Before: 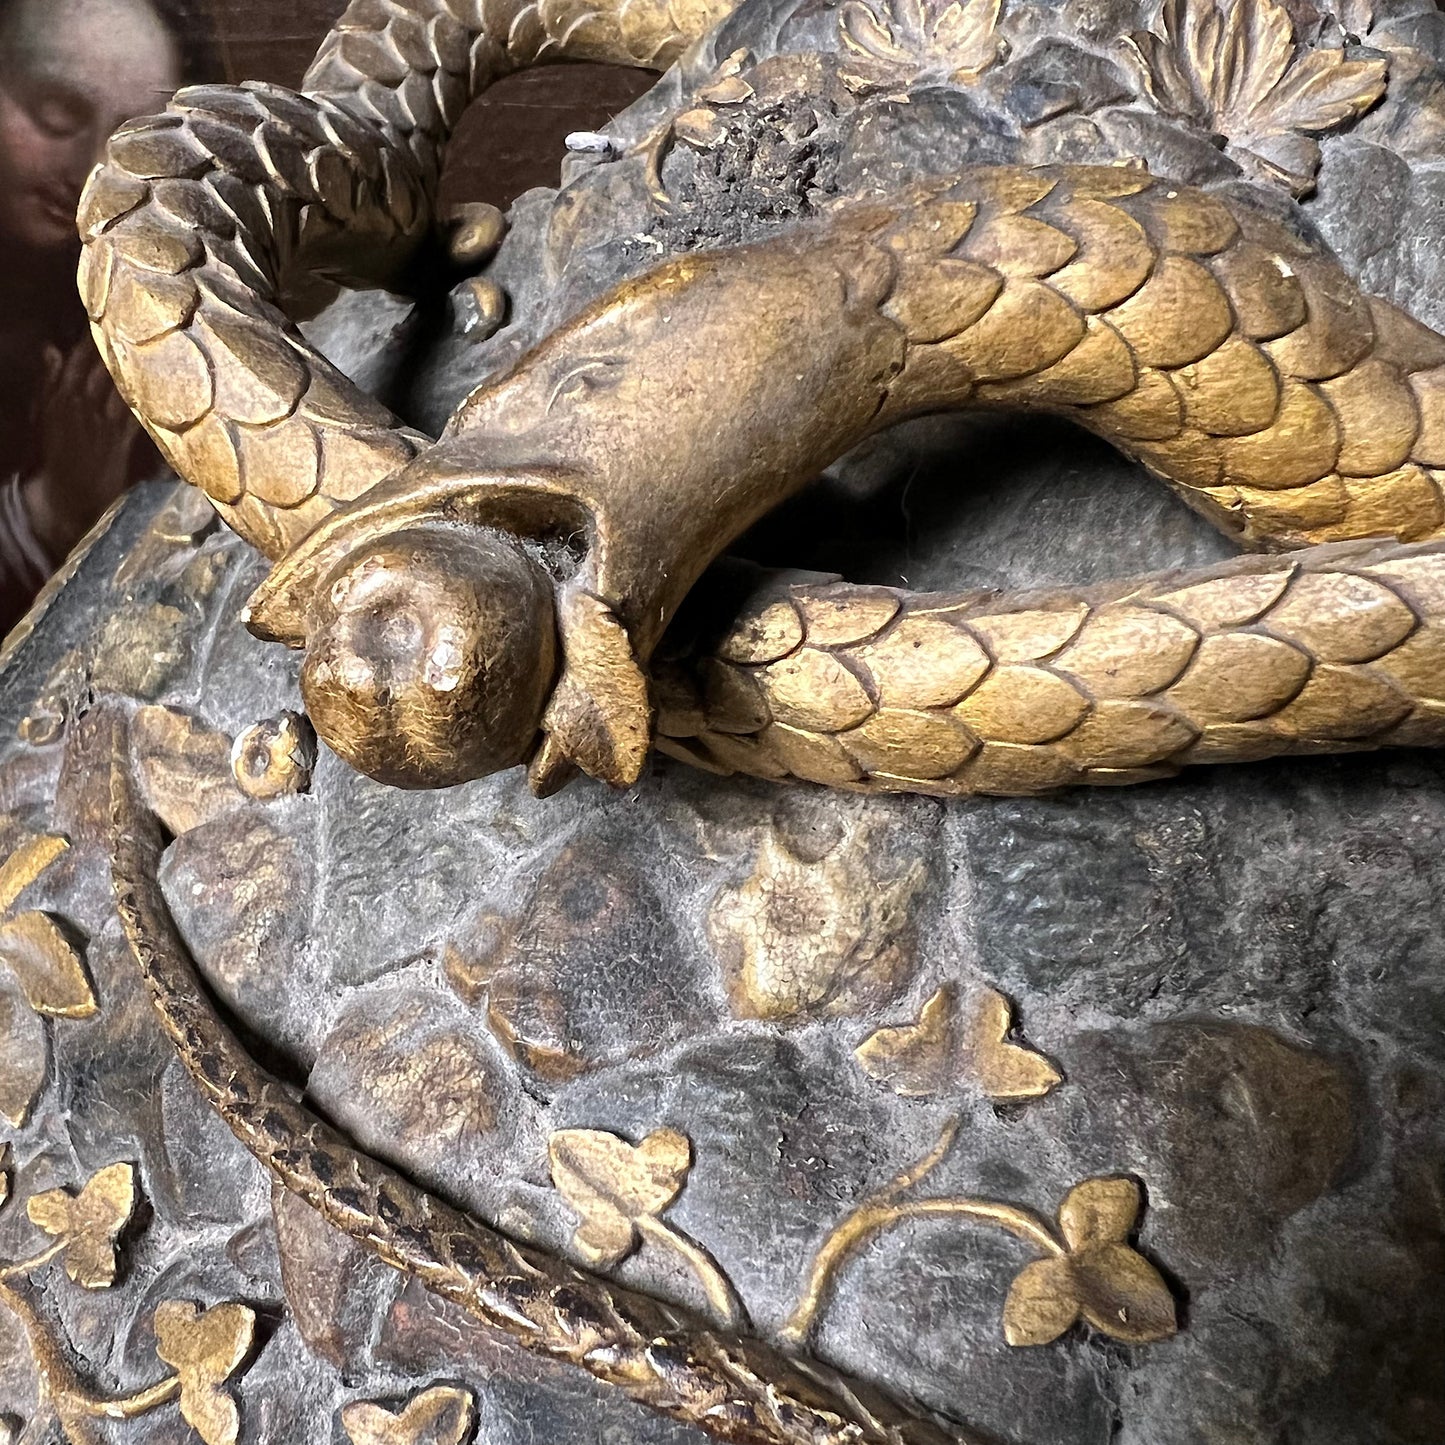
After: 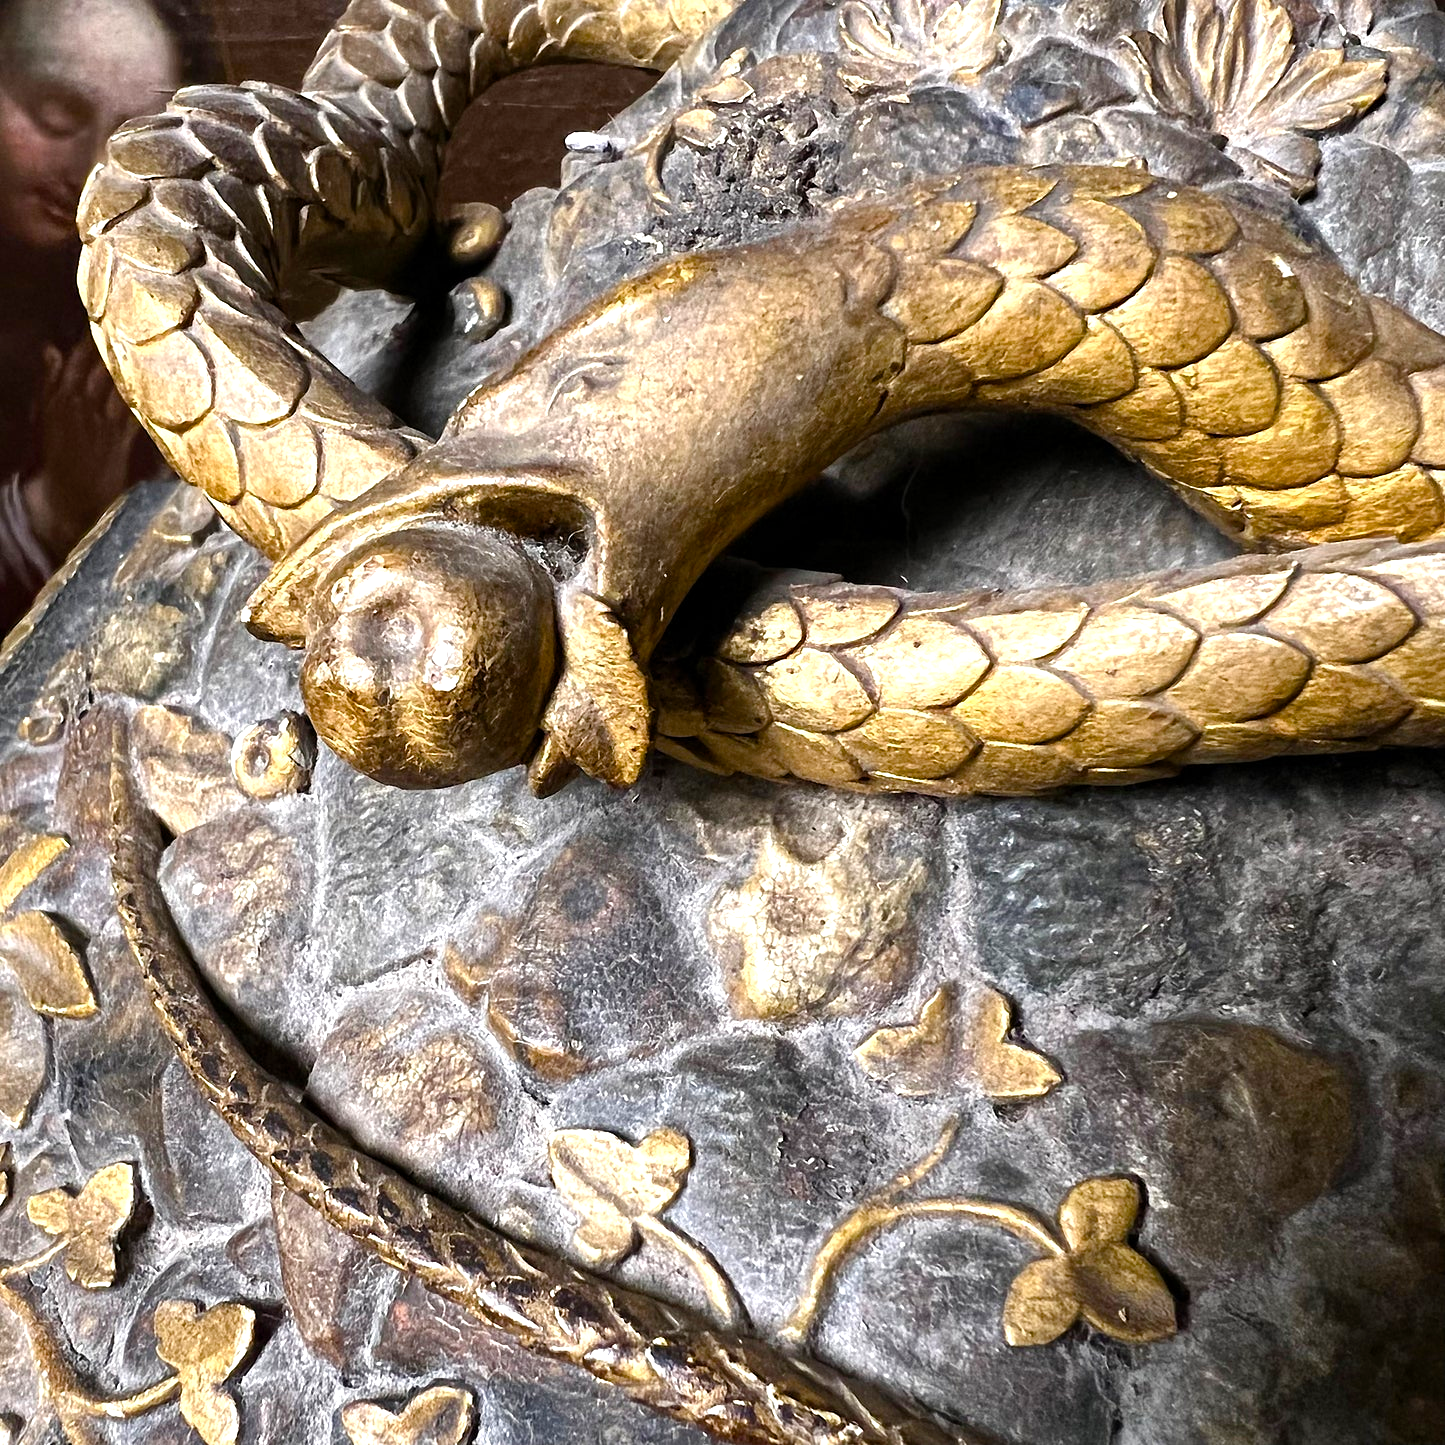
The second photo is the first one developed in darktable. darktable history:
color balance rgb: perceptual saturation grading › mid-tones 6.33%, perceptual saturation grading › shadows 72.44%, perceptual brilliance grading › highlights 11.59%, contrast 5.05%
